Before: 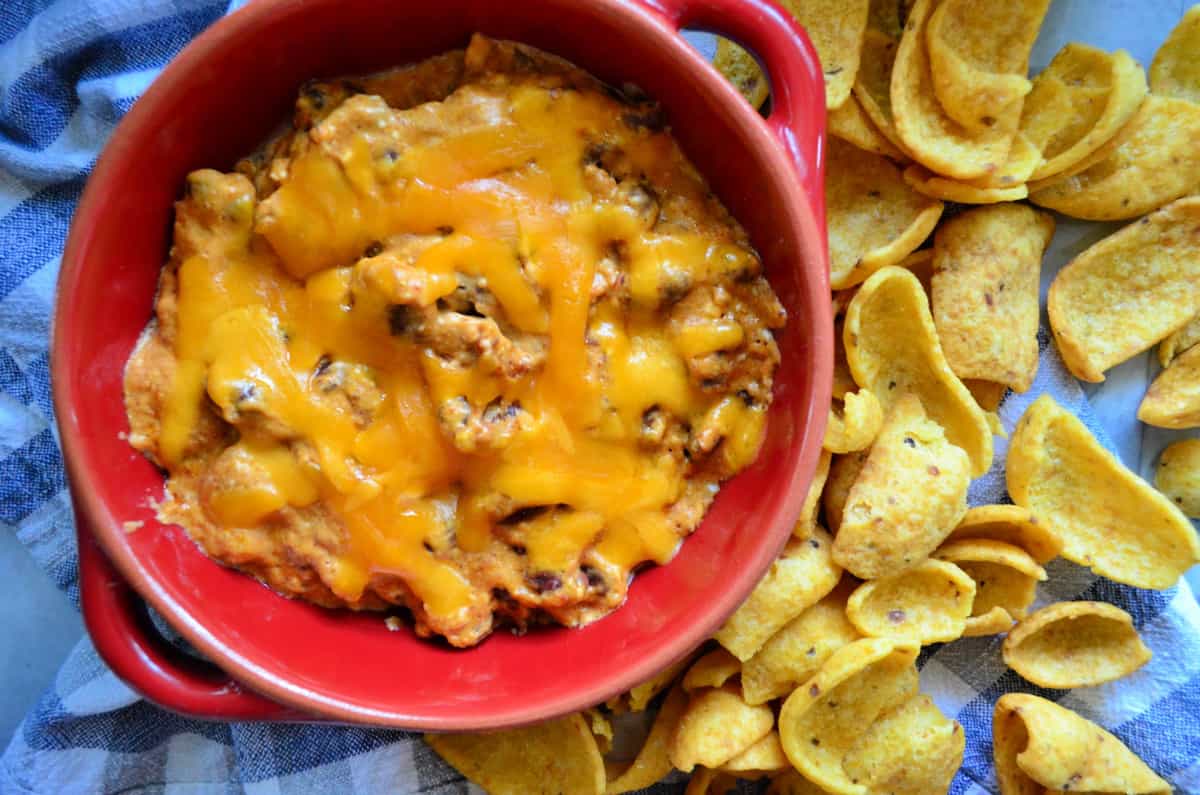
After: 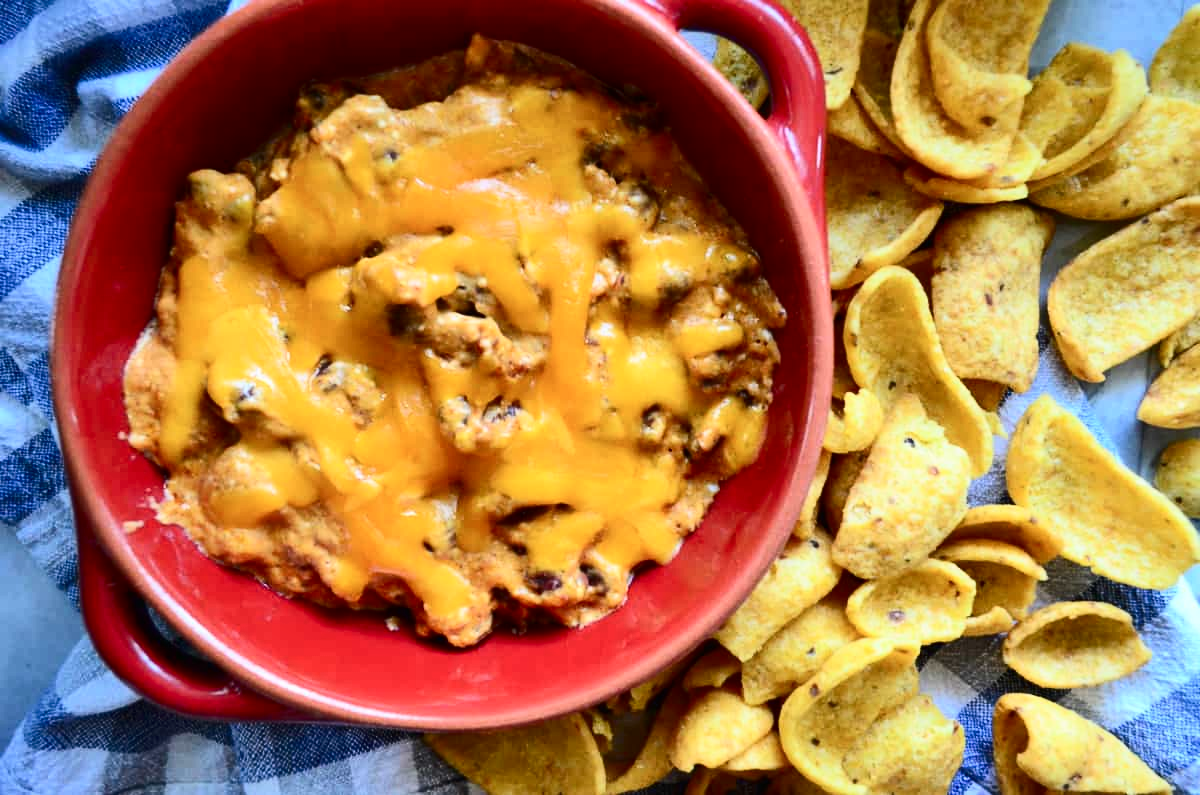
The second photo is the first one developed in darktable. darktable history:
contrast equalizer: y [[0.5, 0.486, 0.447, 0.446, 0.489, 0.5], [0.5 ×6], [0.5 ×6], [0 ×6], [0 ×6]], mix 0.295
contrast brightness saturation: contrast 0.299
shadows and highlights: shadows 73.68, highlights -24.43, soften with gaussian
